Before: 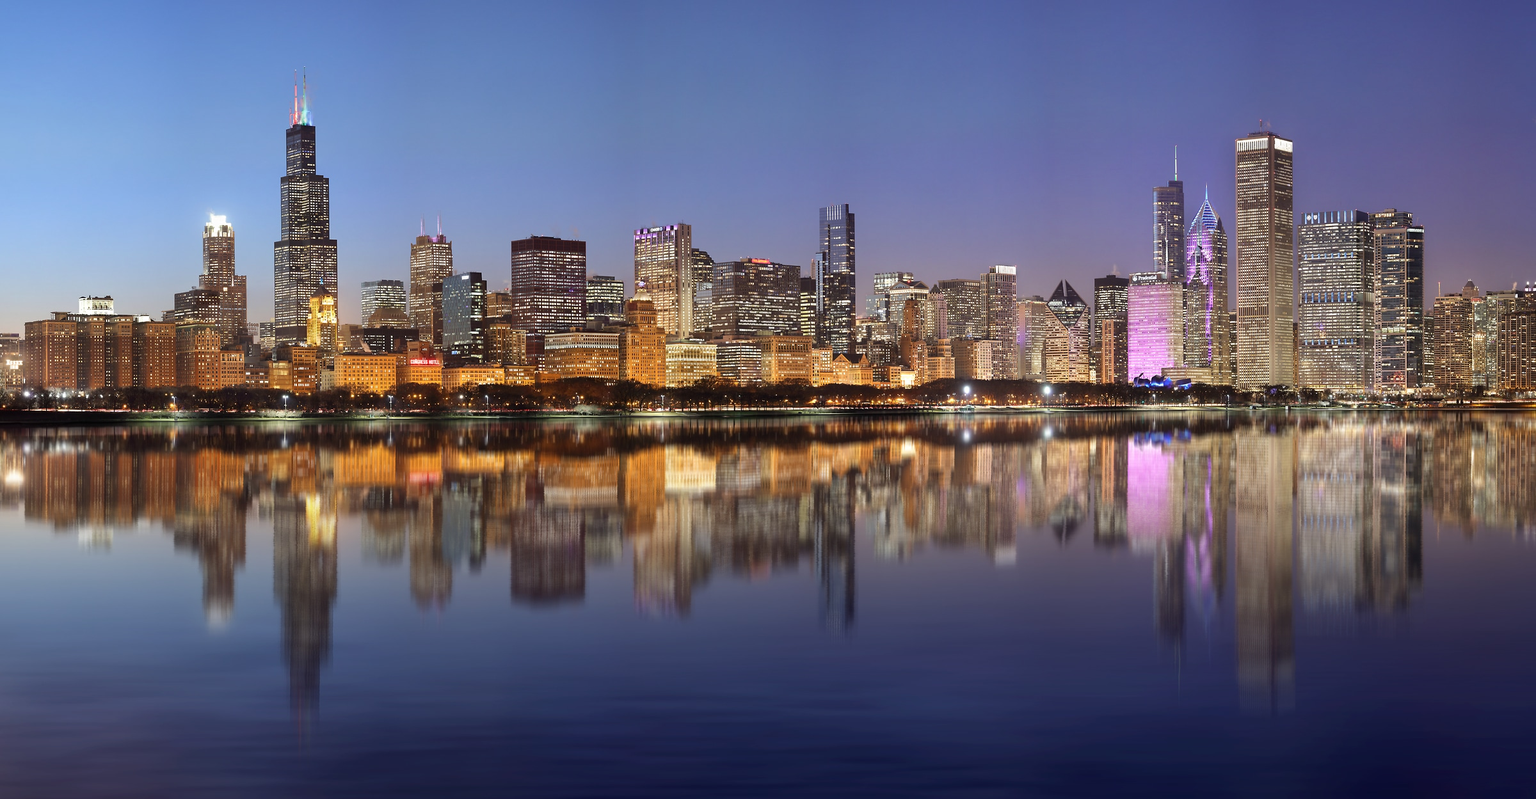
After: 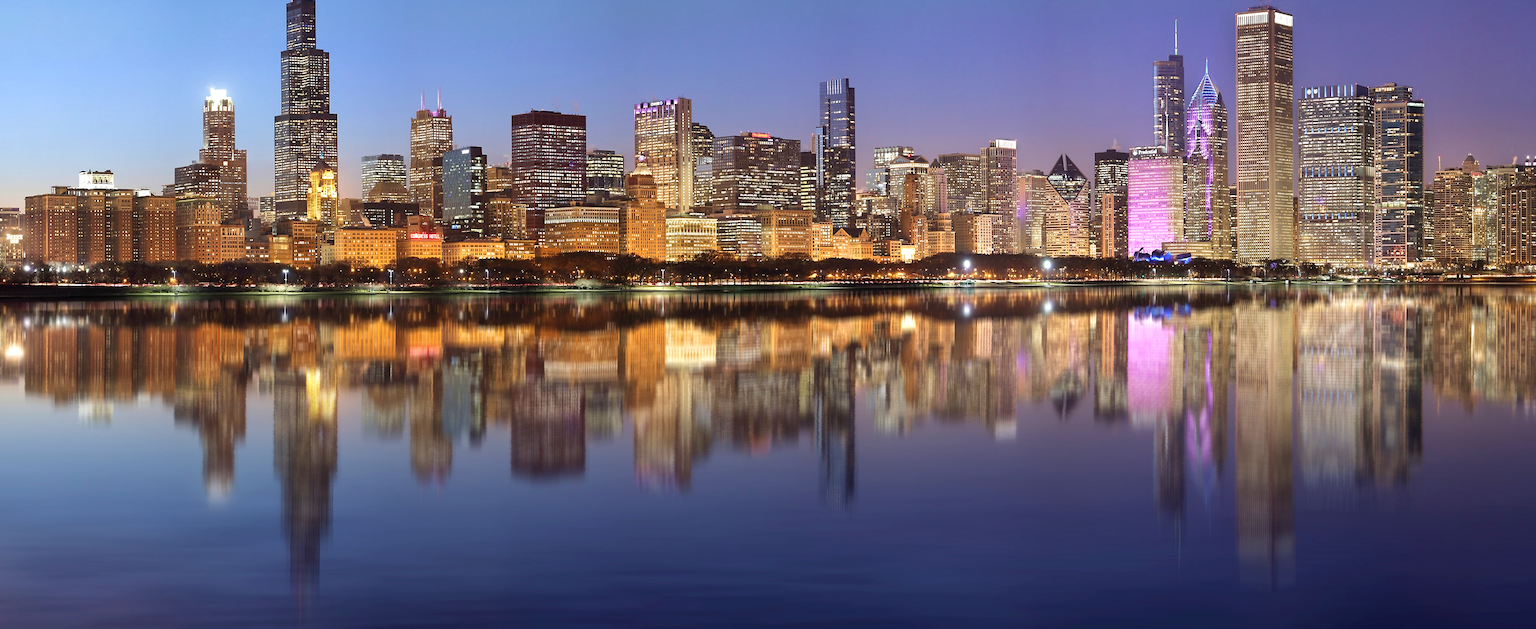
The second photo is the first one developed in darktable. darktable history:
velvia: strength 27.21%
exposure: exposure 0.244 EV, compensate highlight preservation false
crop and rotate: top 15.784%, bottom 5.363%
